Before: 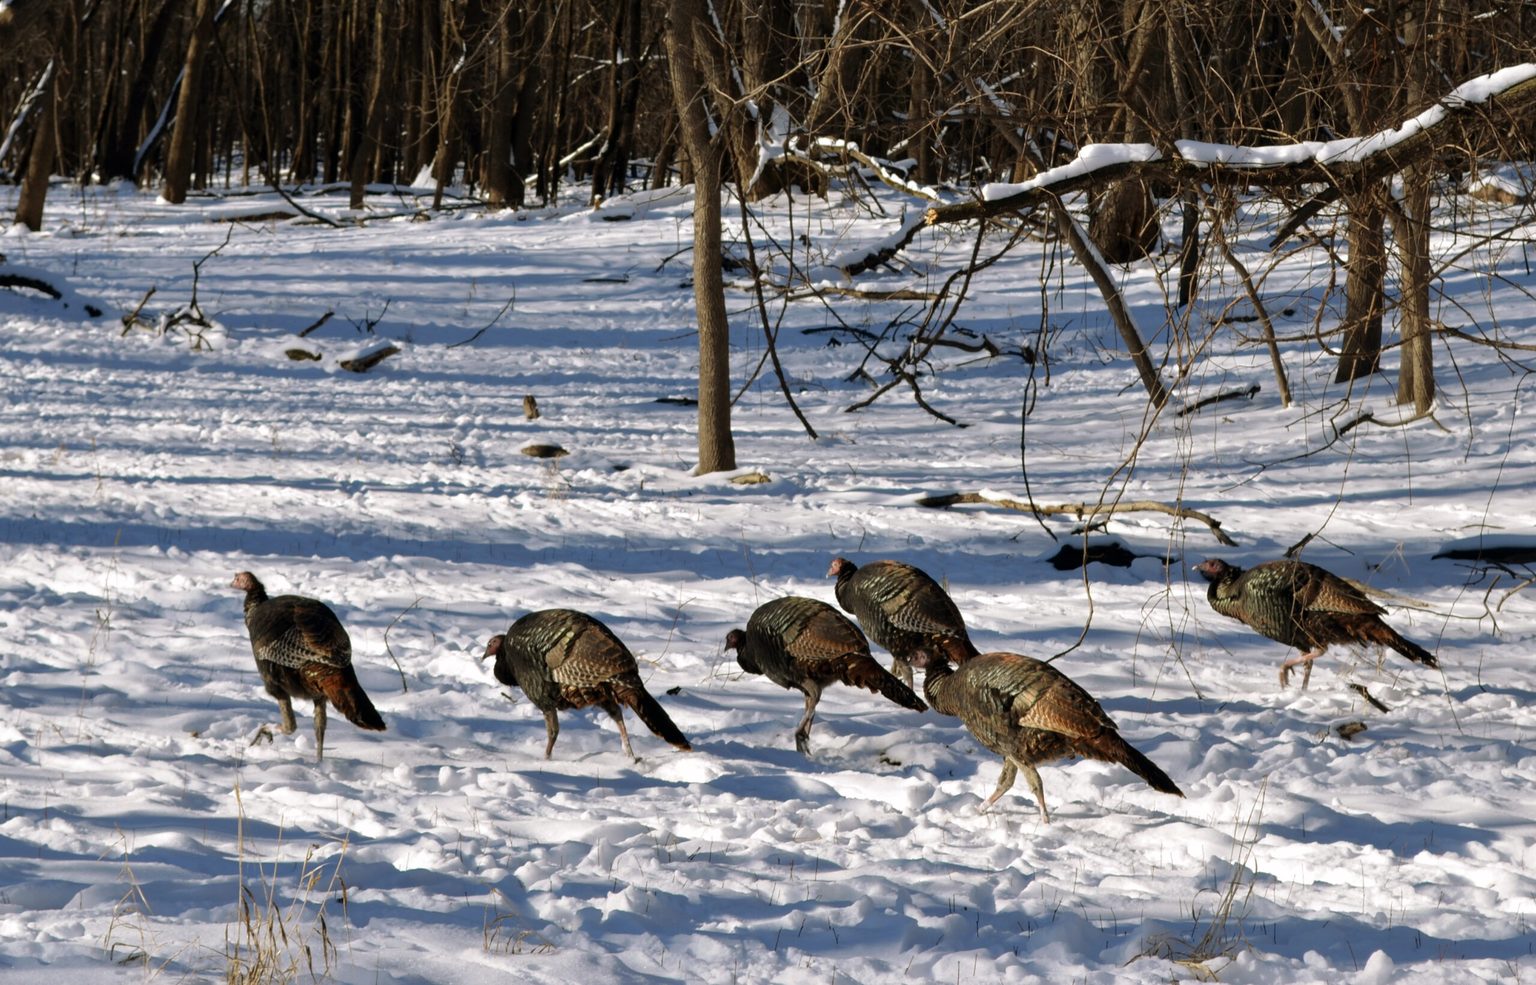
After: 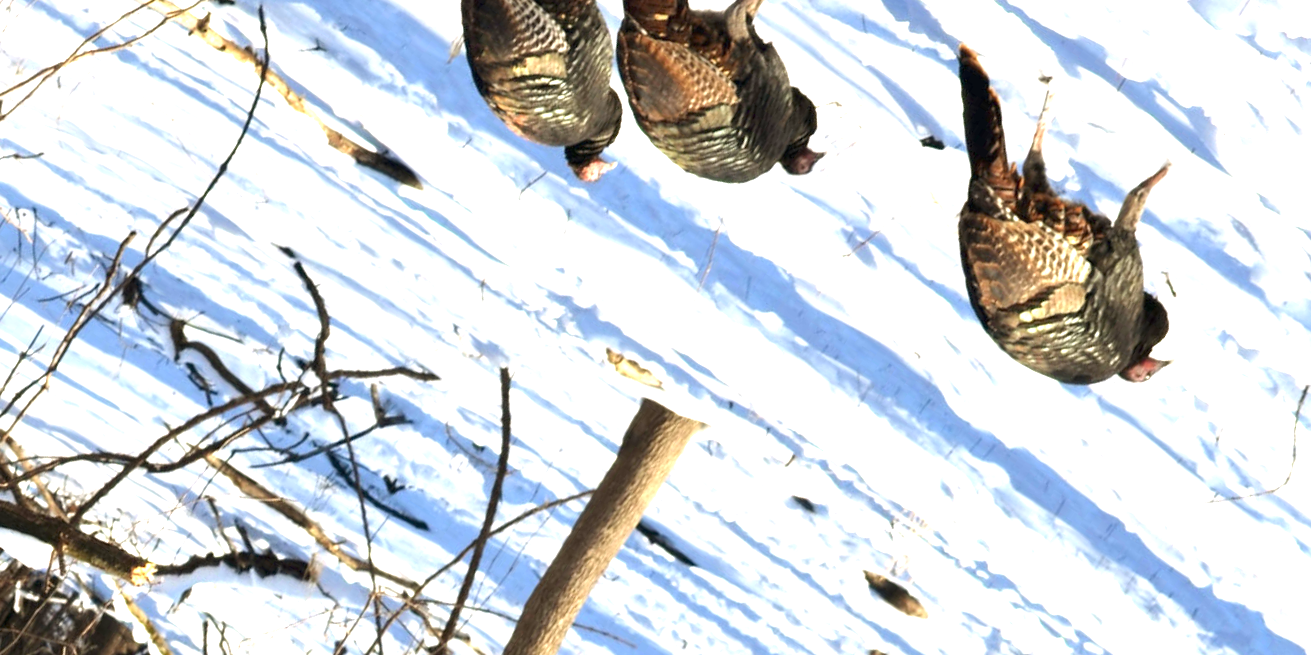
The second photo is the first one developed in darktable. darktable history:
crop and rotate: angle 147.02°, left 9.103%, top 15.561%, right 4.46%, bottom 17.103%
exposure: black level correction 0, exposure 1.985 EV, compensate exposure bias true, compensate highlight preservation false
